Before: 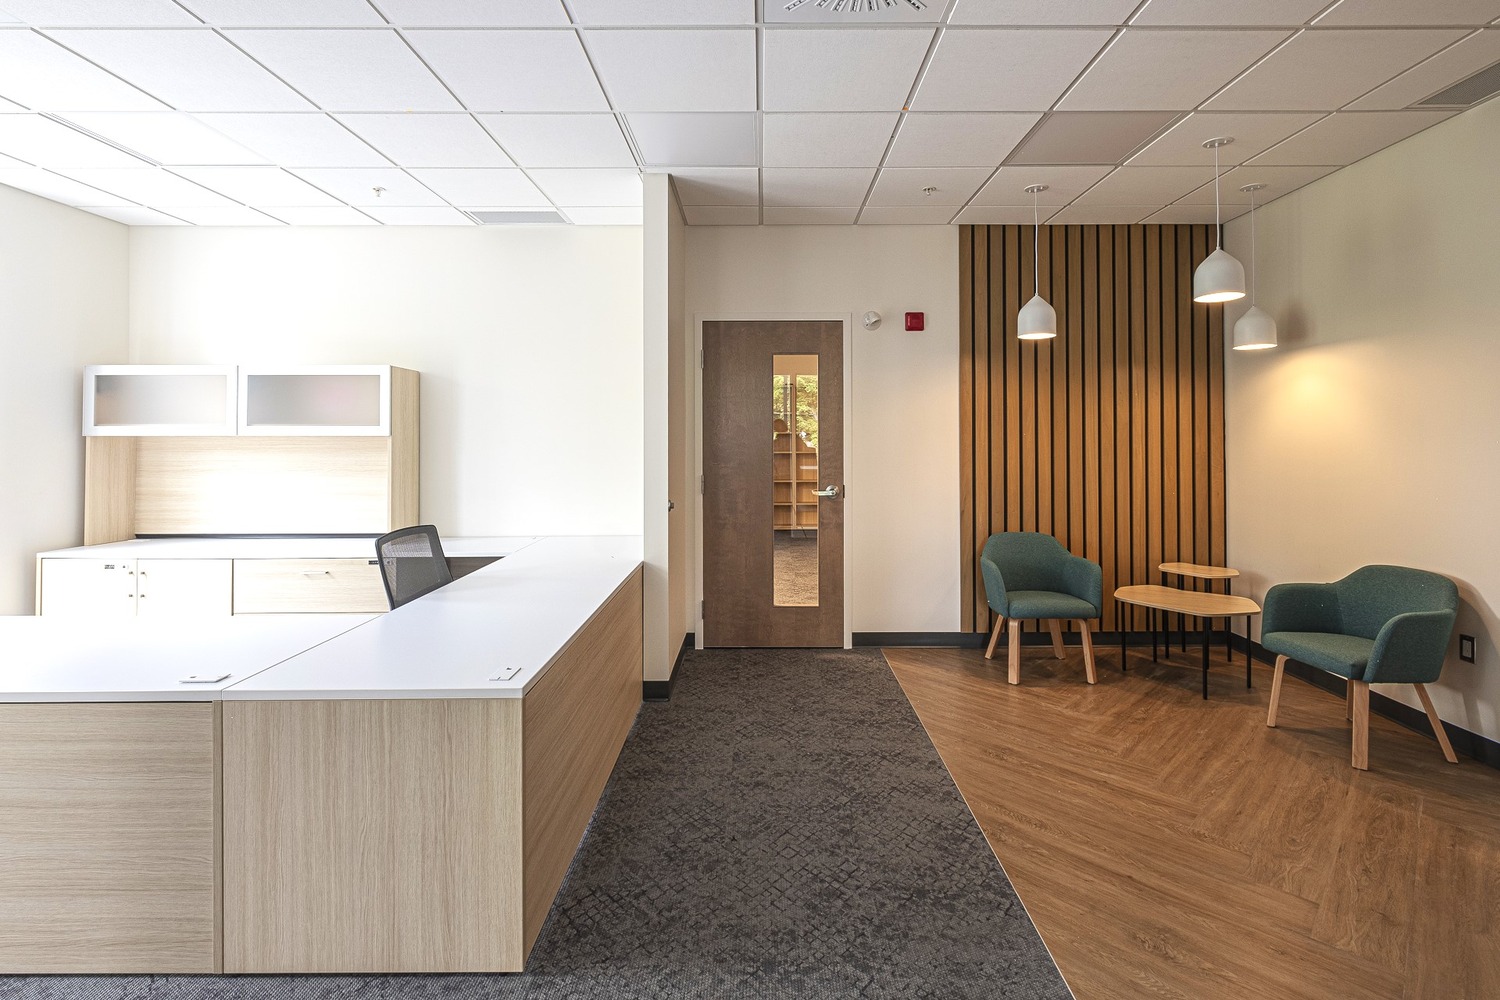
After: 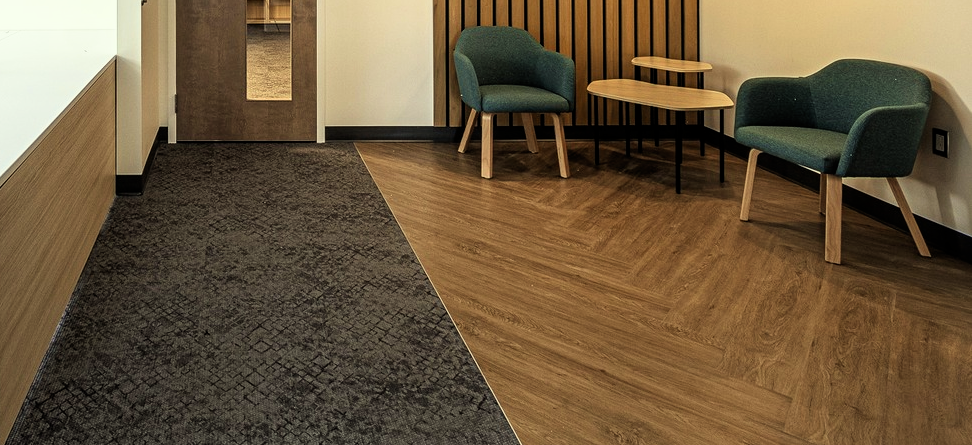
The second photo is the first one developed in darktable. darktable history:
color correction: highlights a* -4.39, highlights b* 7.15
crop and rotate: left 35.166%, top 50.642%, bottom 4.827%
exposure: exposure -0.112 EV, compensate exposure bias true, compensate highlight preservation false
filmic rgb: black relative exposure -8.73 EV, white relative exposure 2.71 EV, target black luminance 0%, hardness 6.26, latitude 77.01%, contrast 1.329, shadows ↔ highlights balance -0.306%
velvia: on, module defaults
